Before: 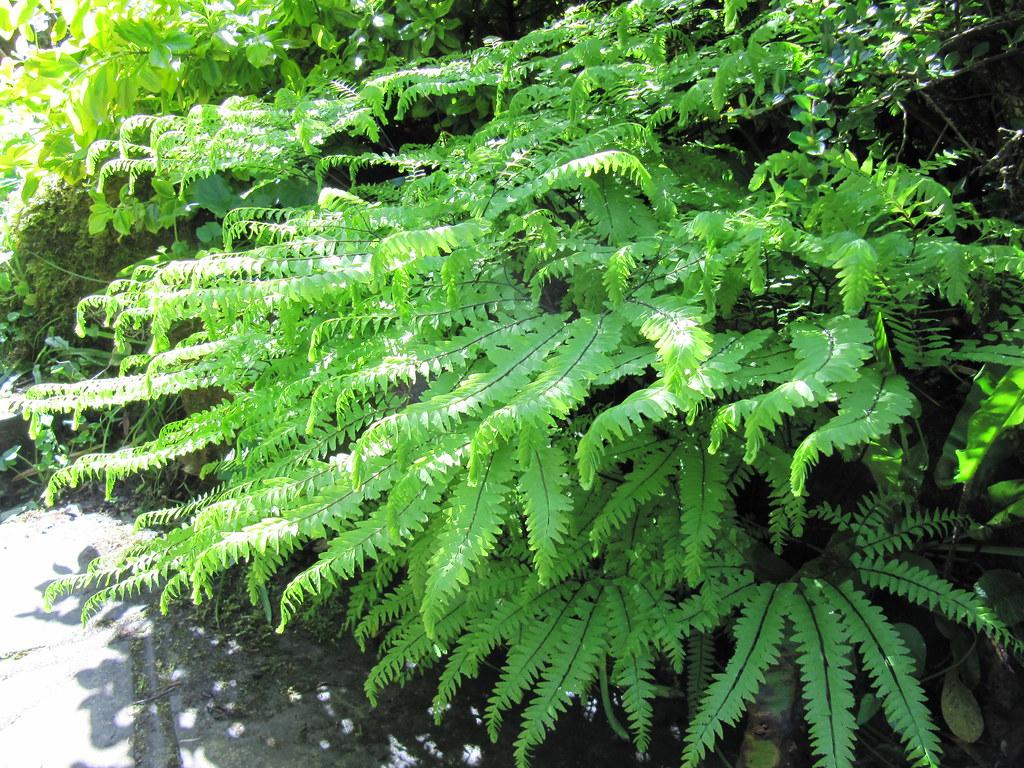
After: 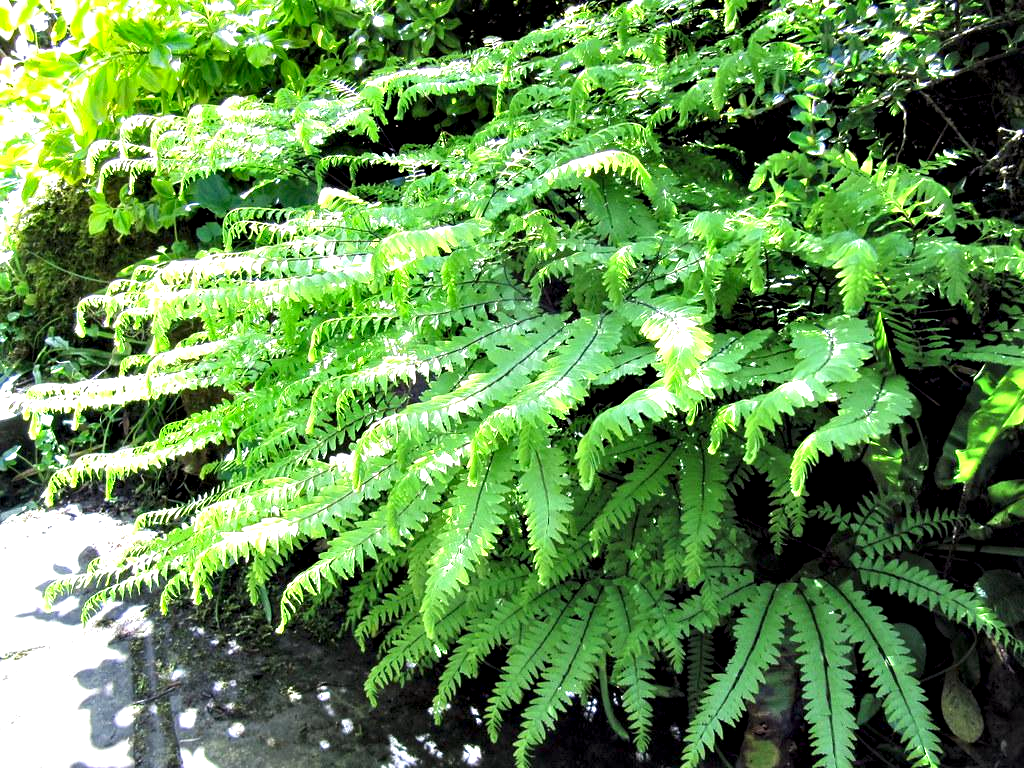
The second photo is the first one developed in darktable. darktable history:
contrast equalizer: octaves 7, y [[0.6 ×6], [0.55 ×6], [0 ×6], [0 ×6], [0 ×6]]
exposure: exposure 0.299 EV, compensate highlight preservation false
